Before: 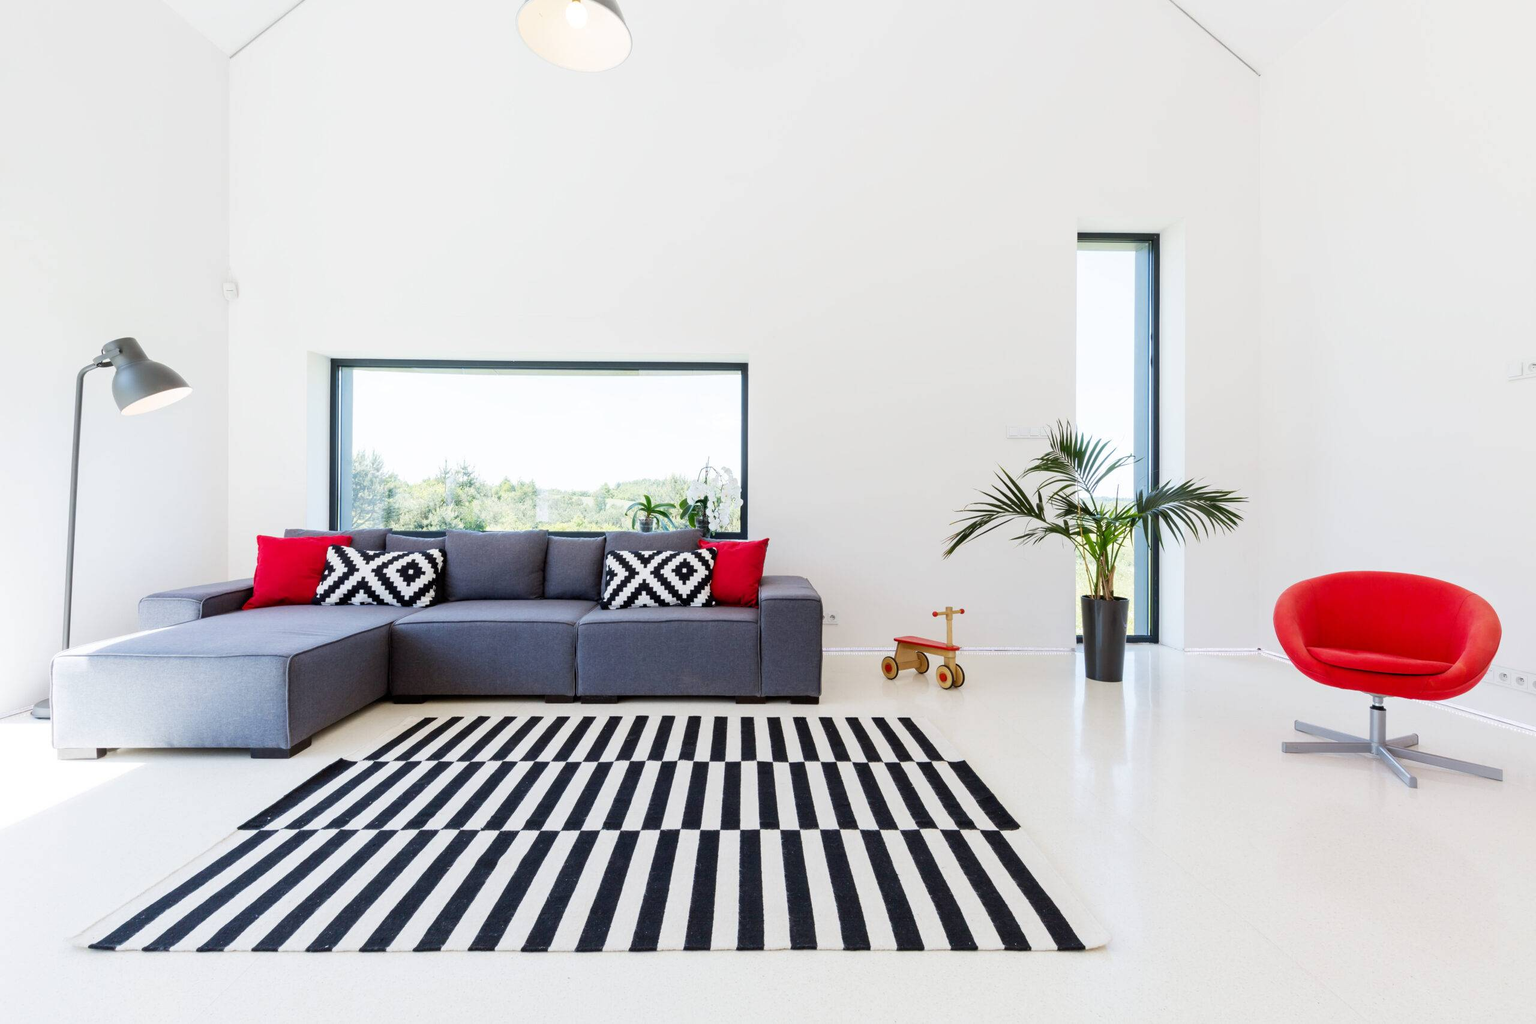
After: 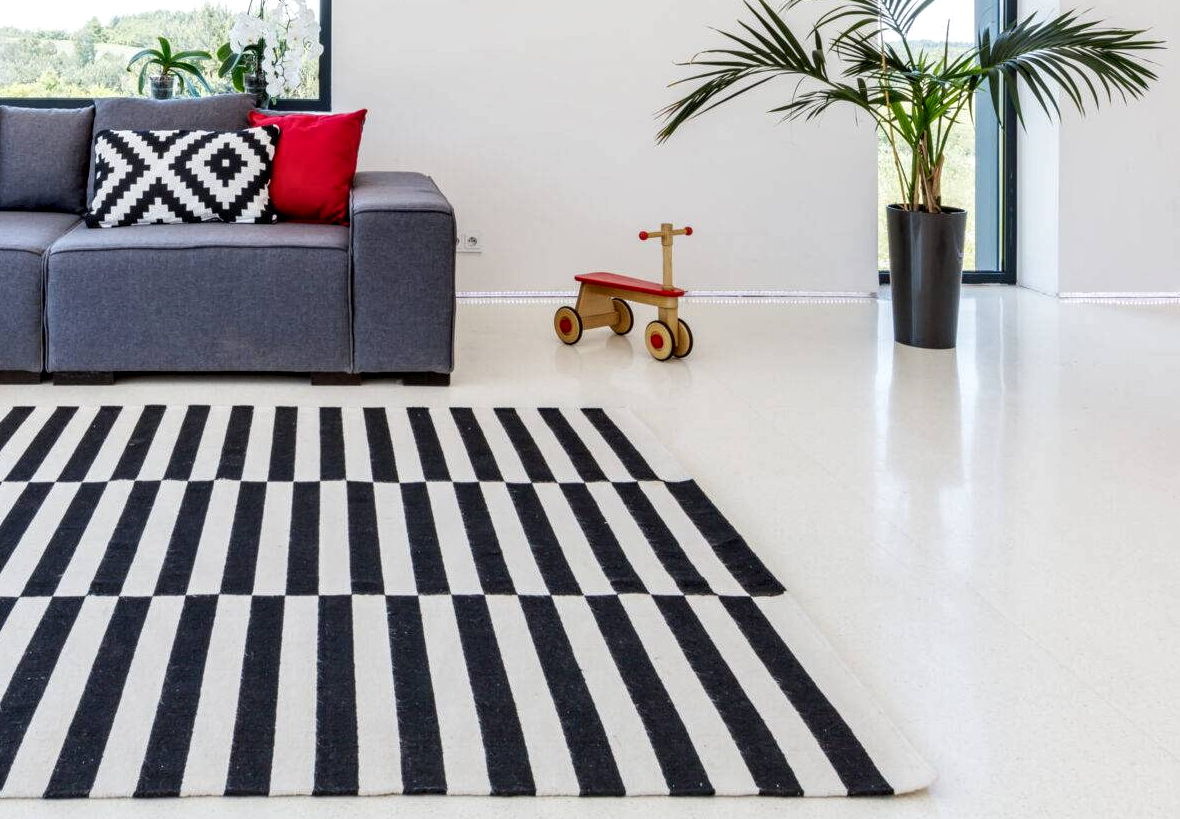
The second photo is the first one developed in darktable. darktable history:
crop: left 35.744%, top 46.167%, right 18.145%, bottom 5.845%
local contrast: highlights 59%, detail 146%
